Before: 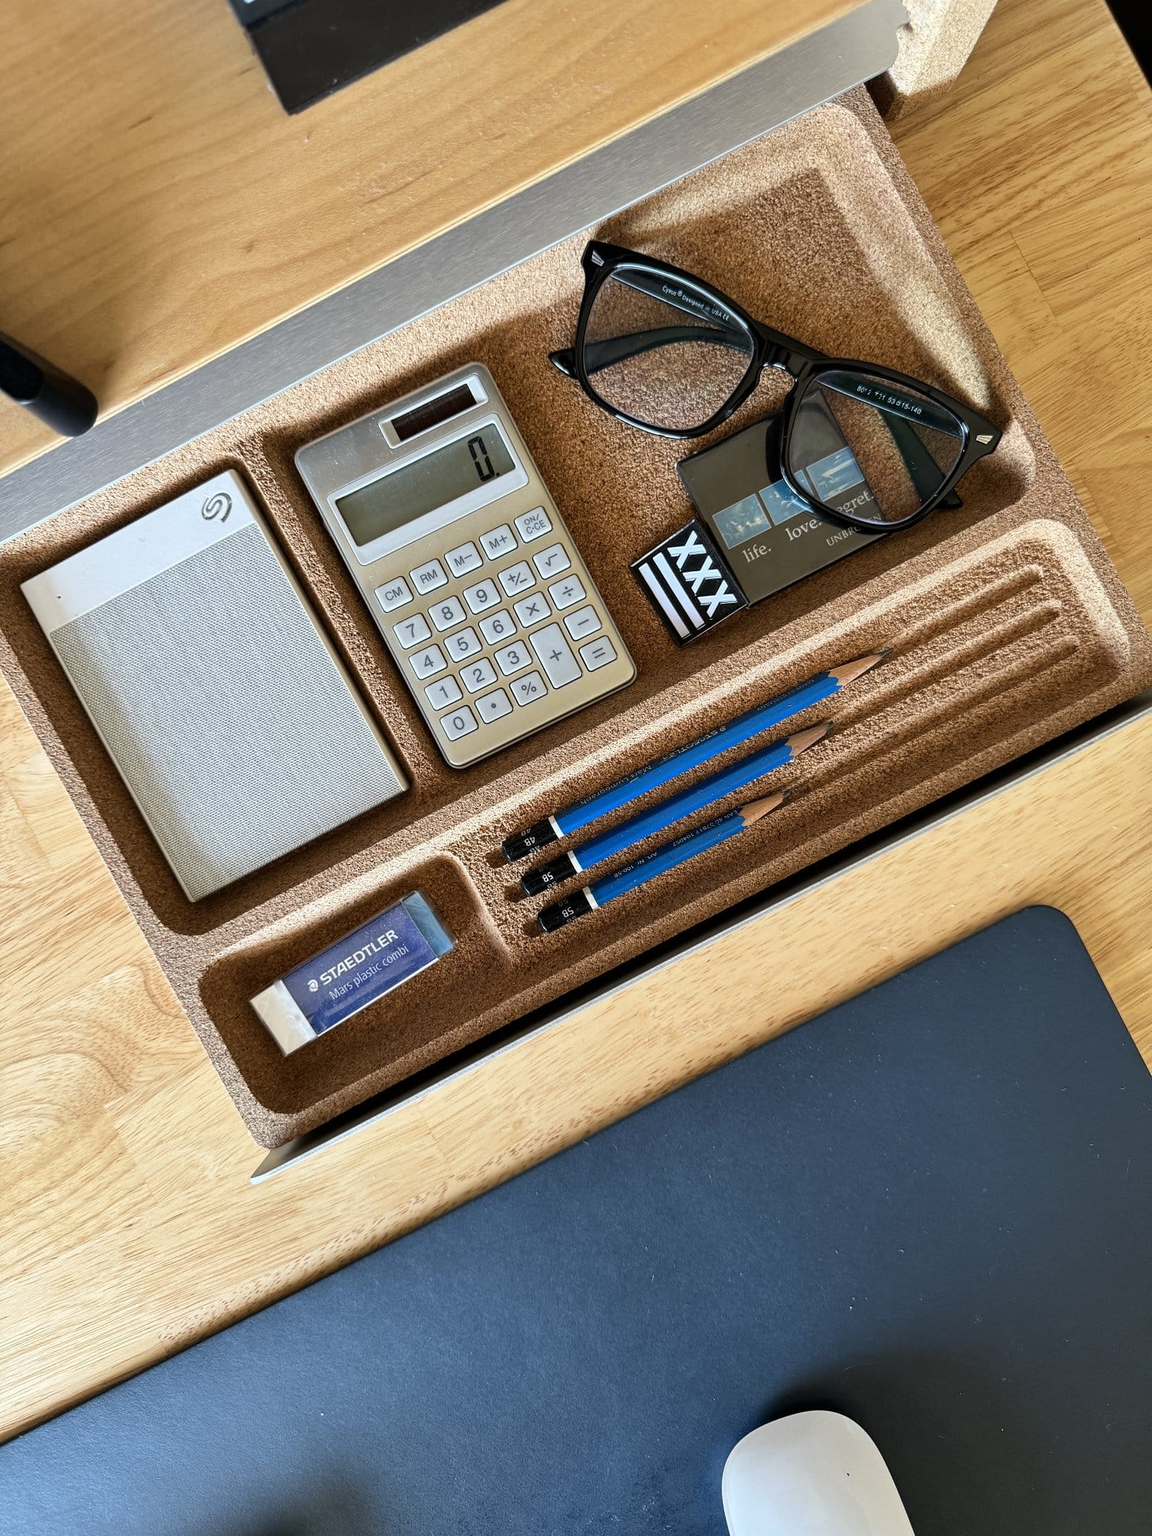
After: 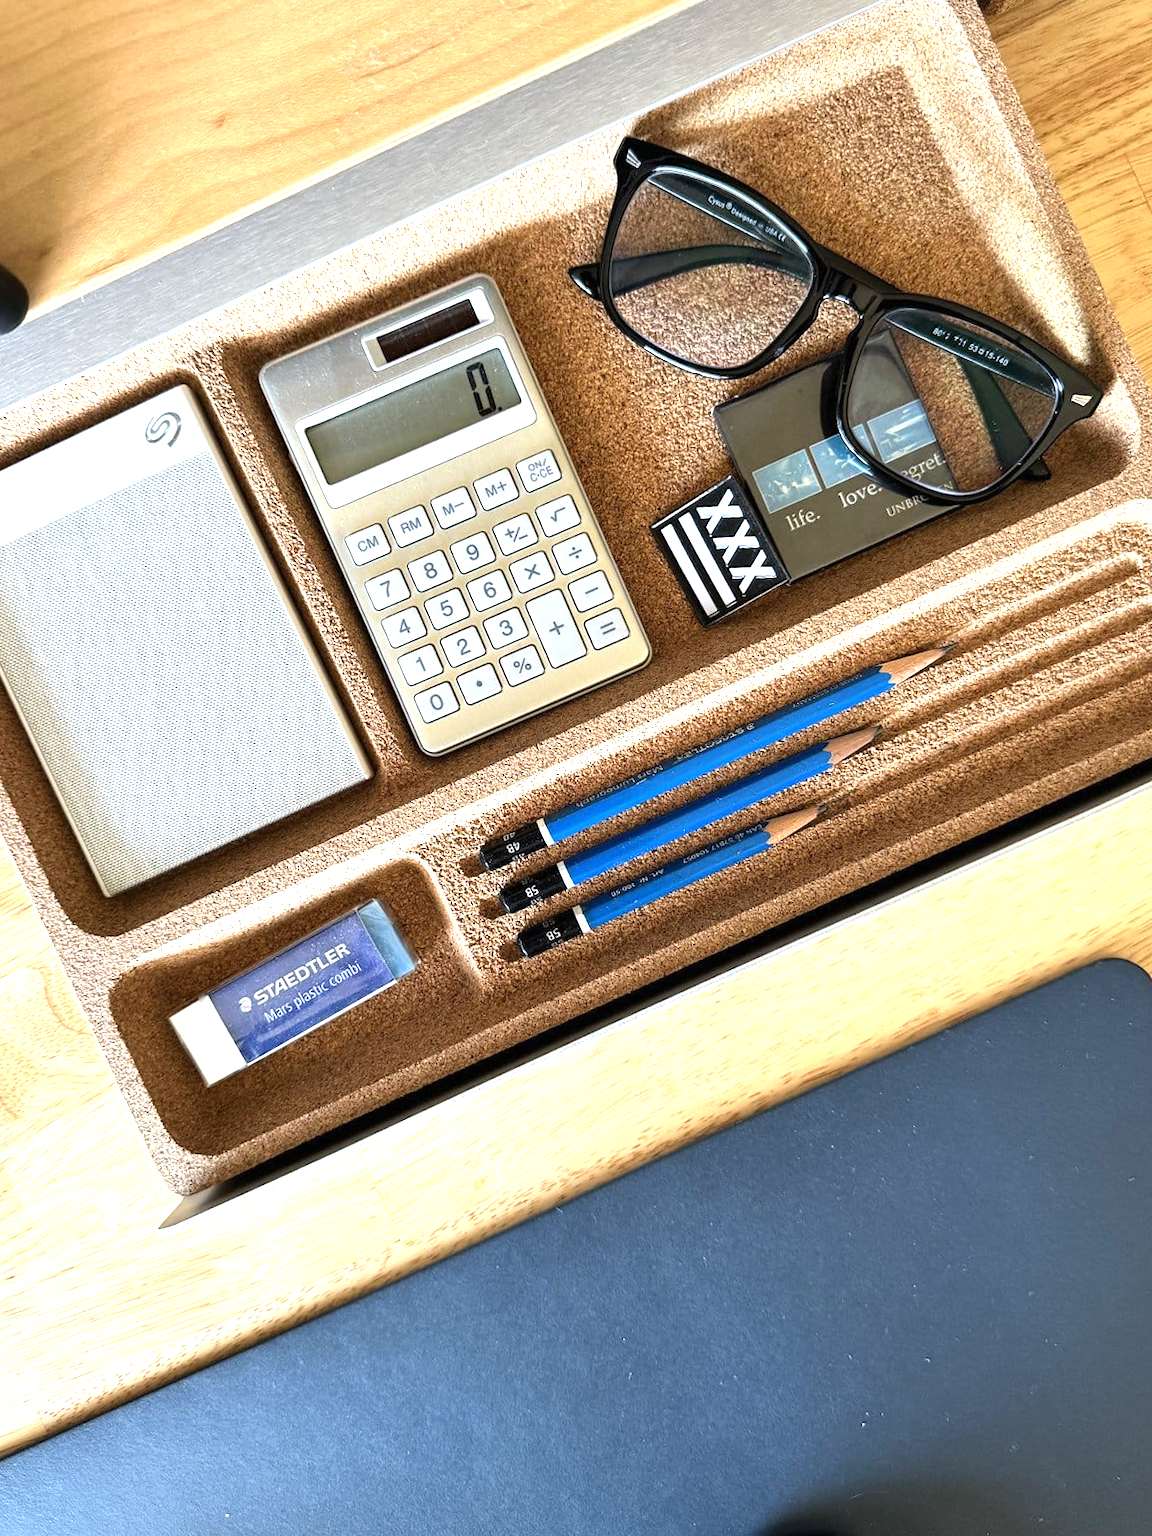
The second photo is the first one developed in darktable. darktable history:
crop and rotate: angle -3.27°, left 5.211%, top 5.211%, right 4.607%, bottom 4.607%
exposure: black level correction 0, exposure 1 EV, compensate exposure bias true, compensate highlight preservation false
